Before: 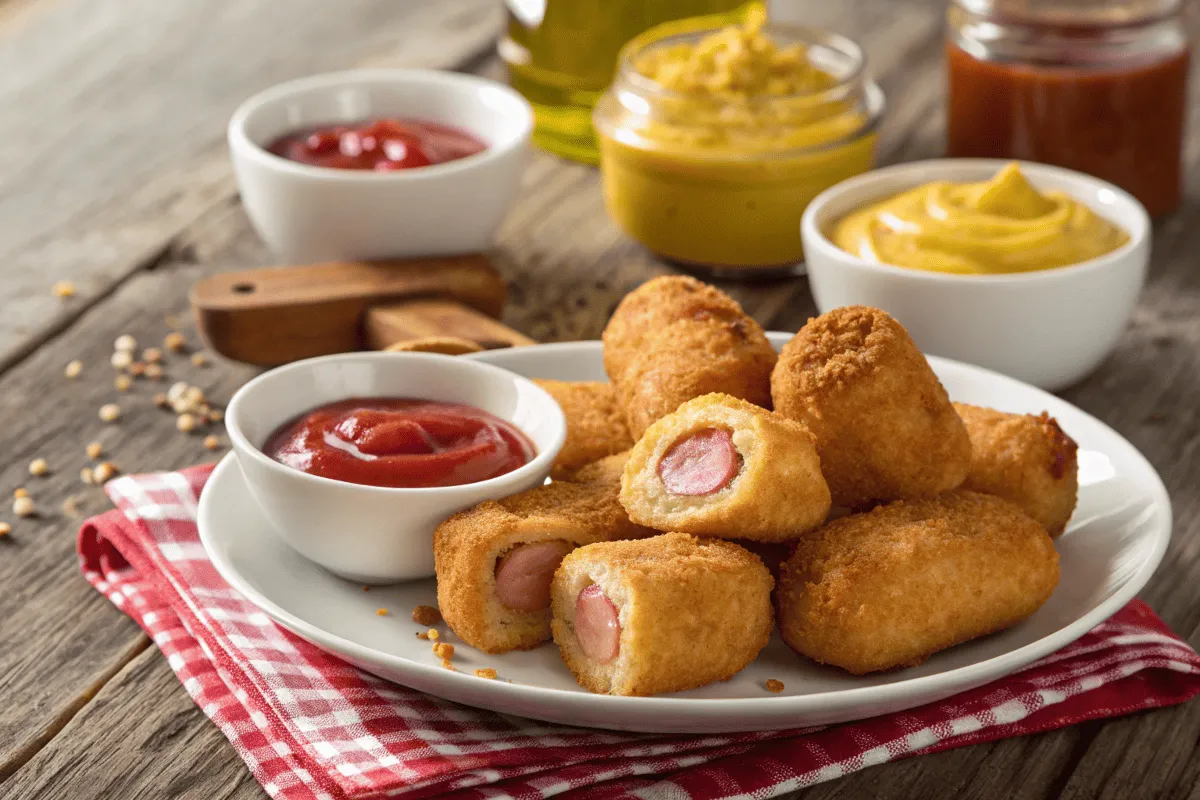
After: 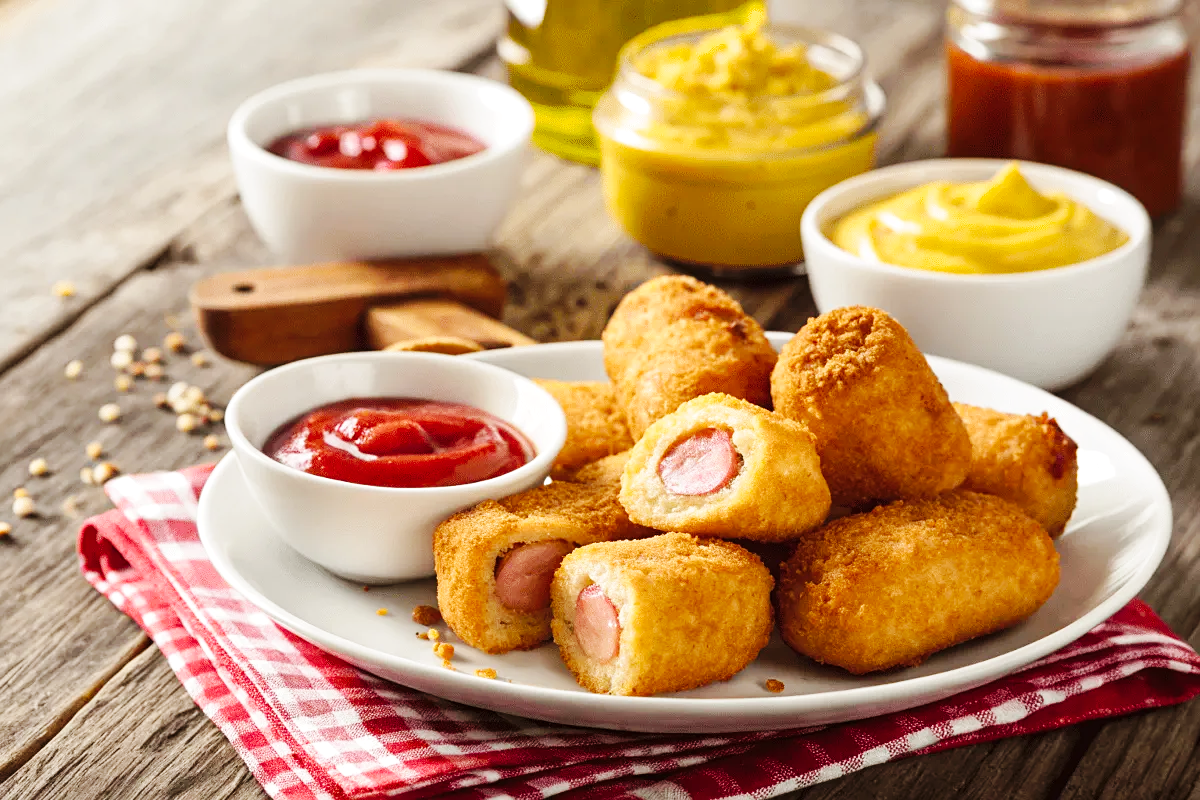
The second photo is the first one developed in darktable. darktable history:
exposure: exposure 0.125 EV, compensate highlight preservation false
base curve: curves: ch0 [(0, 0) (0.032, 0.025) (0.121, 0.166) (0.206, 0.329) (0.605, 0.79) (1, 1)], preserve colors none
sharpen: amount 0.216
